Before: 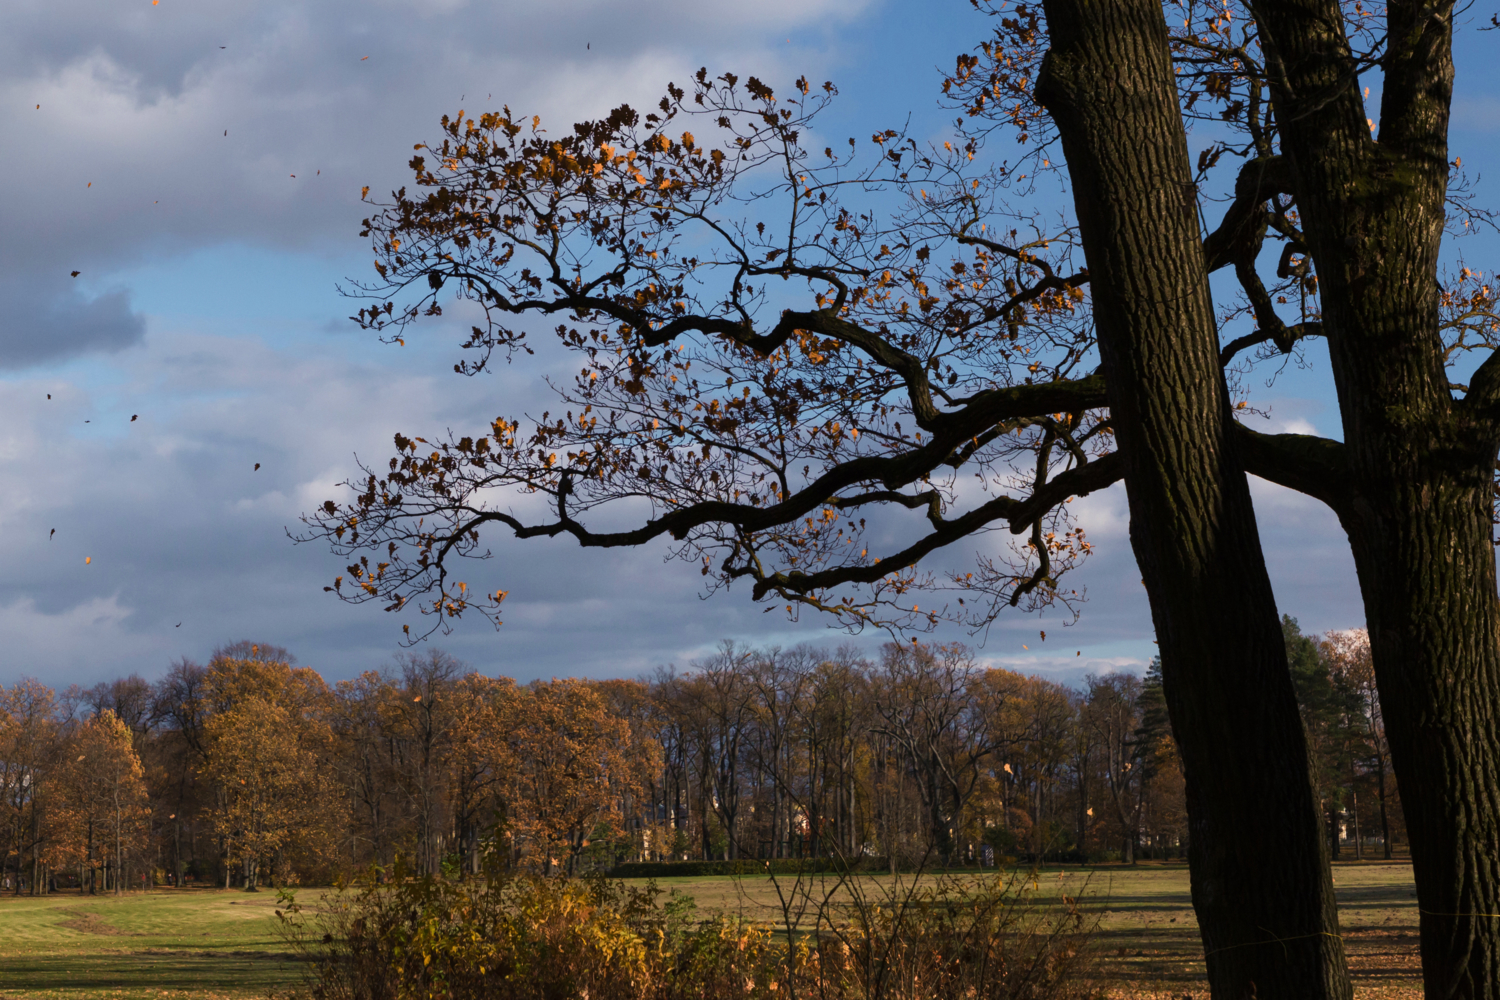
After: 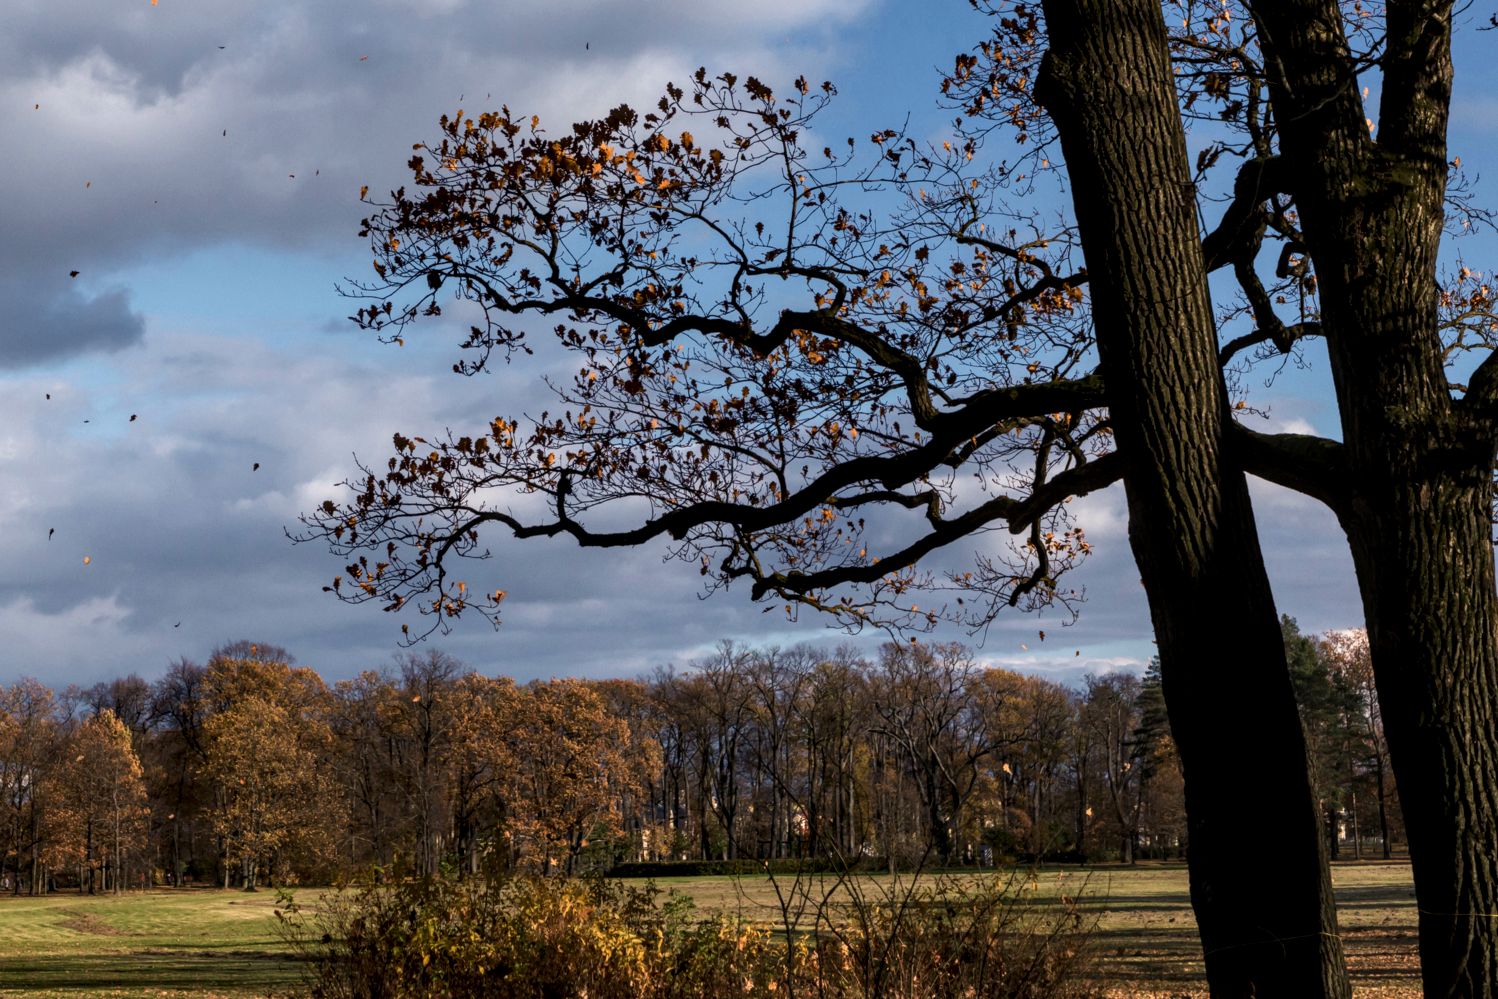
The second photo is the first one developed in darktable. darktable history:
crop: left 0.069%
tone equalizer: on, module defaults
local contrast: detail 150%
